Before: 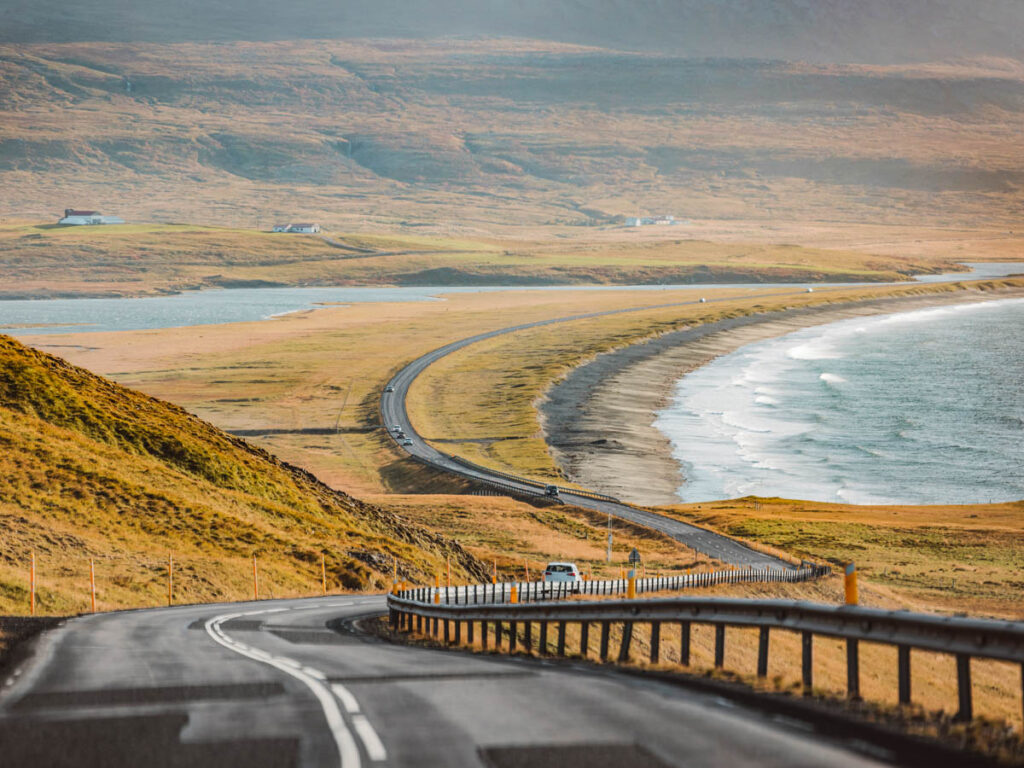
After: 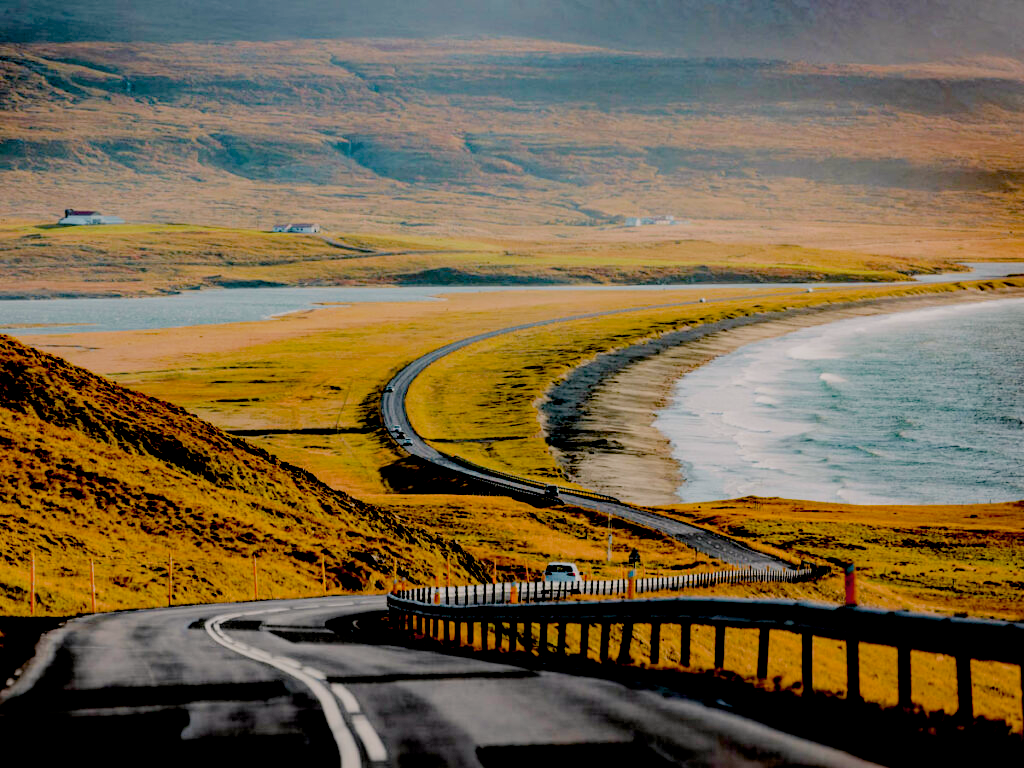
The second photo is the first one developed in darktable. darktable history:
color balance rgb: shadows lift › chroma 1.985%, shadows lift › hue 265.48°, highlights gain › chroma 0.952%, highlights gain › hue 28.86°, perceptual saturation grading › global saturation 25.901%
filmic rgb: black relative exposure -6.7 EV, white relative exposure 4.56 EV, hardness 3.26
exposure: black level correction 0.099, exposure -0.088 EV, compensate highlight preservation false
